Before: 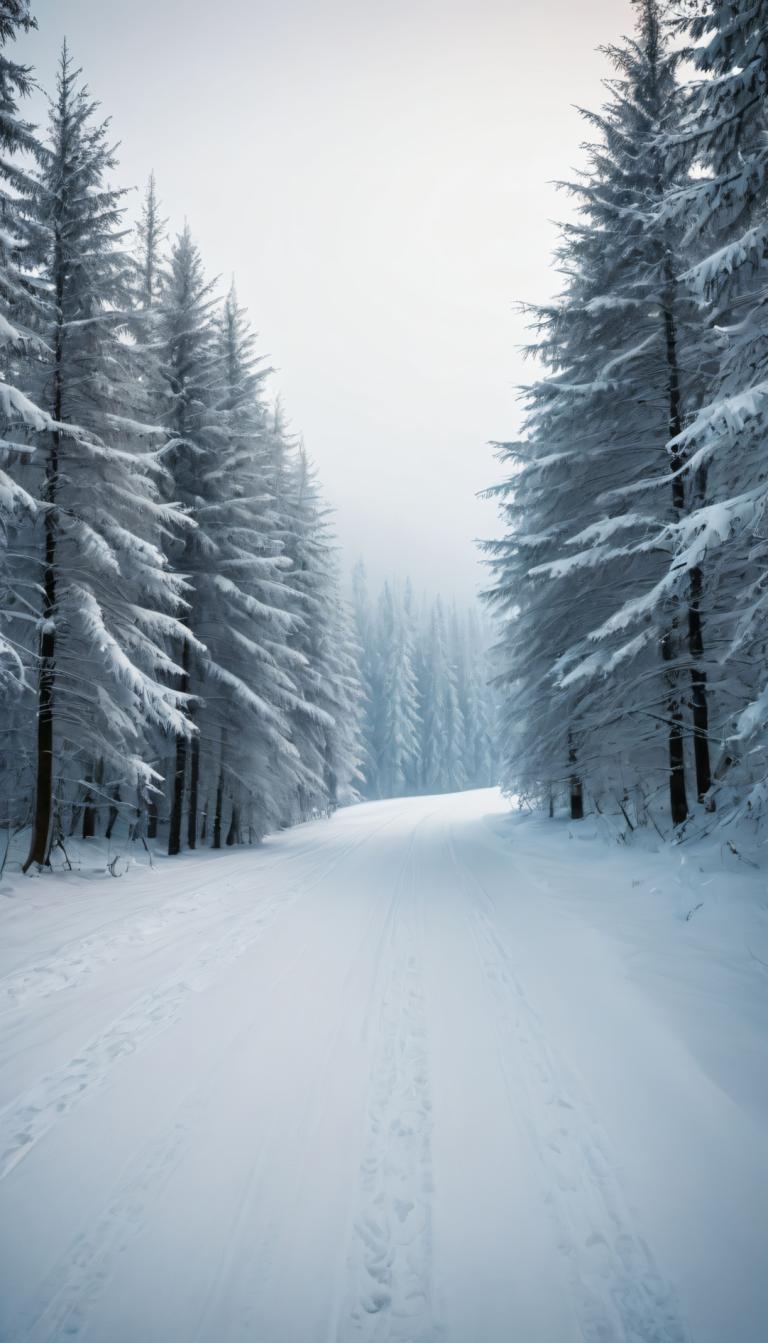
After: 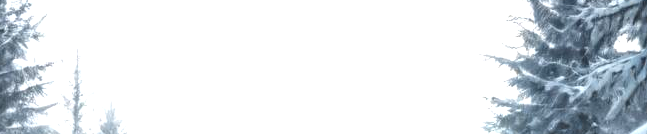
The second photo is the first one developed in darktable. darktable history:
crop and rotate: left 9.644%, top 9.491%, right 6.021%, bottom 80.509%
exposure: black level correction -0.001, exposure 0.9 EV, compensate exposure bias true, compensate highlight preservation false
sharpen: radius 2.883, amount 0.868, threshold 47.523
